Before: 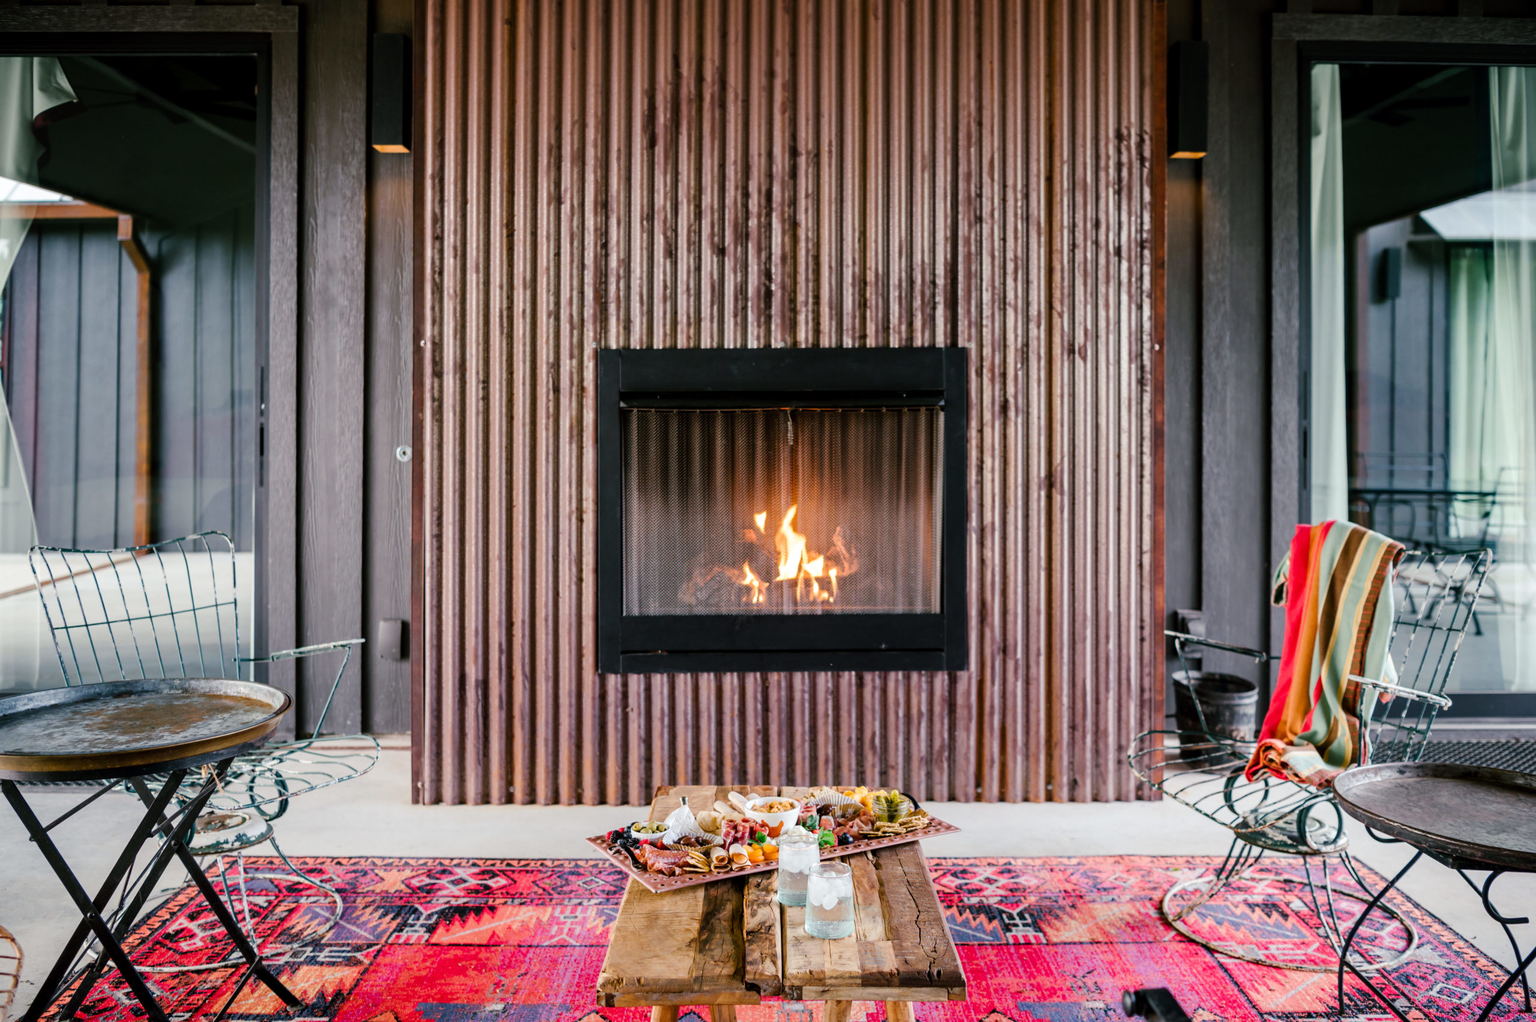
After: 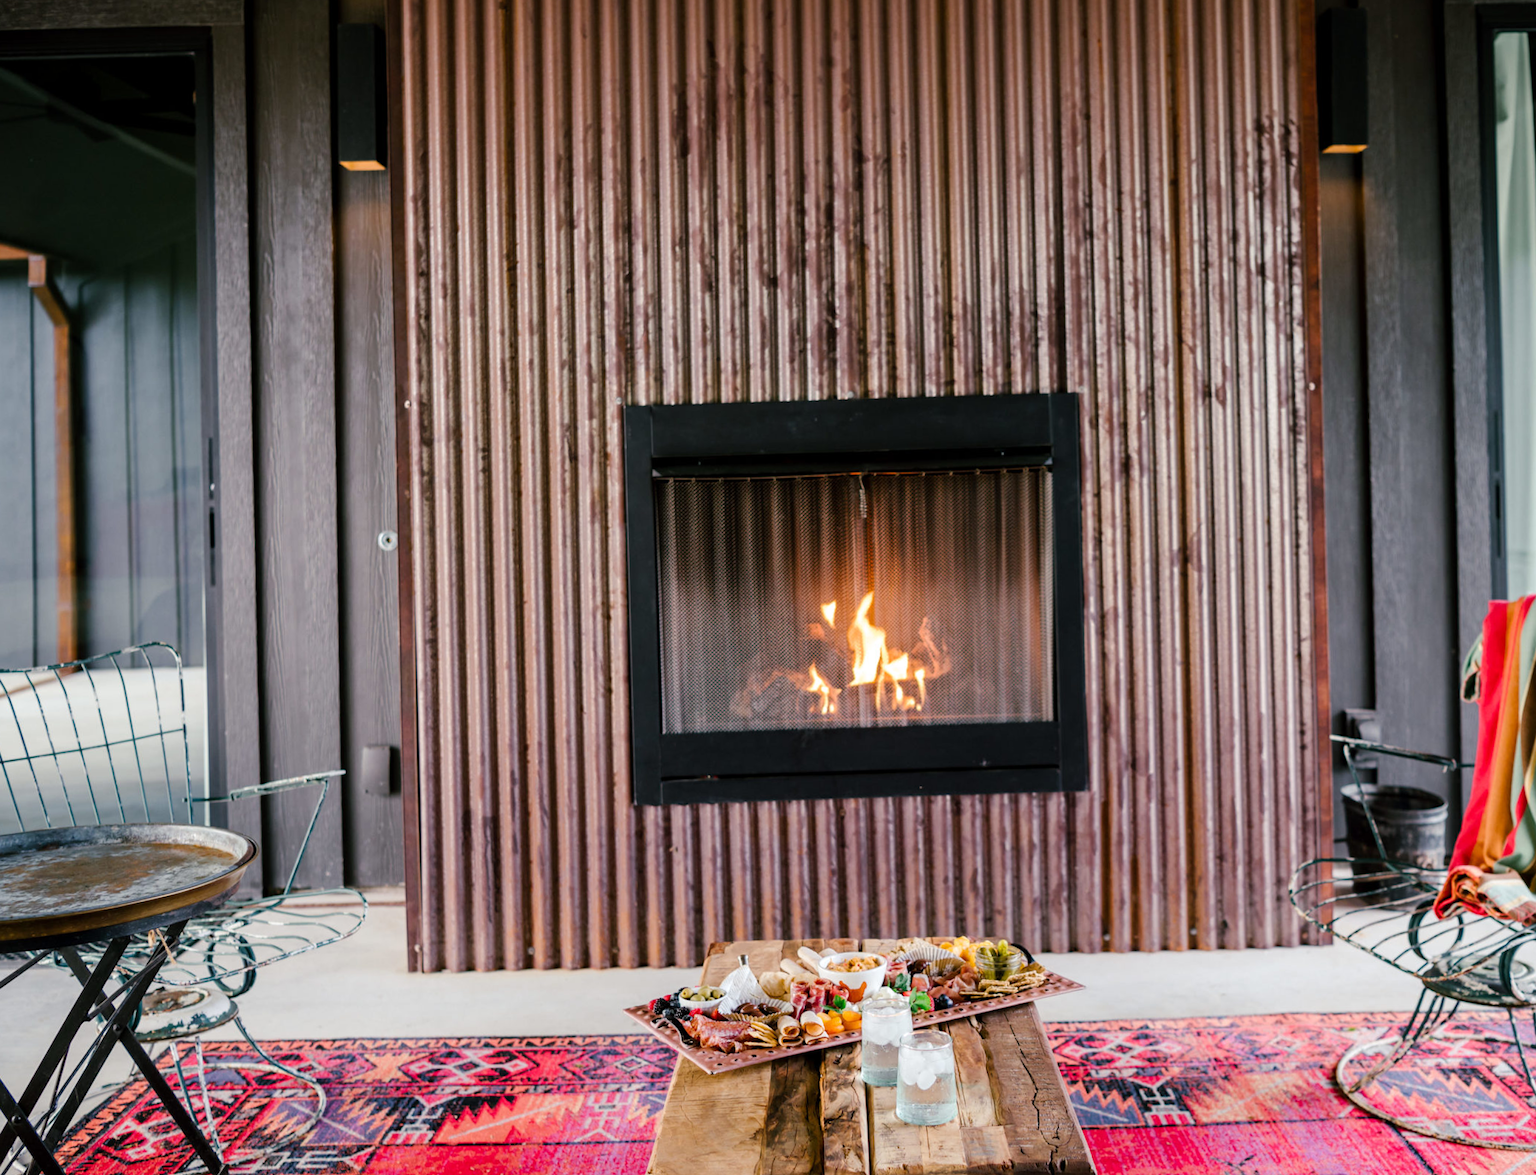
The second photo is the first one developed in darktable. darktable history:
crop and rotate: angle 1.43°, left 4.131%, top 0.608%, right 11.701%, bottom 2.525%
